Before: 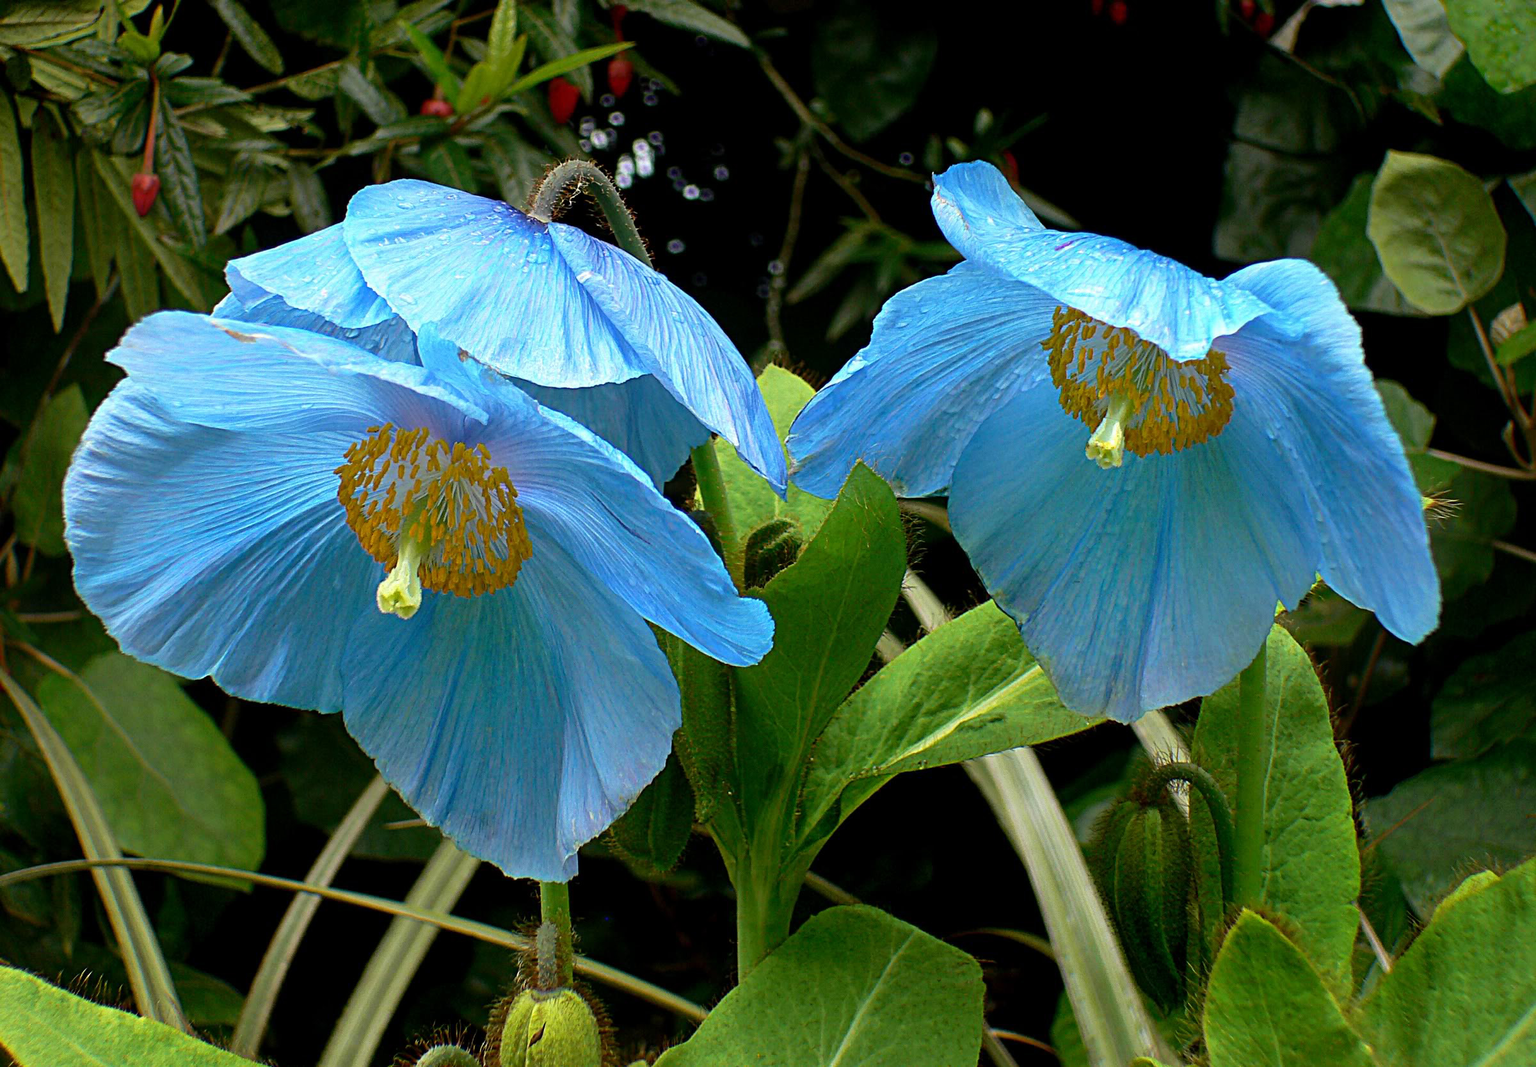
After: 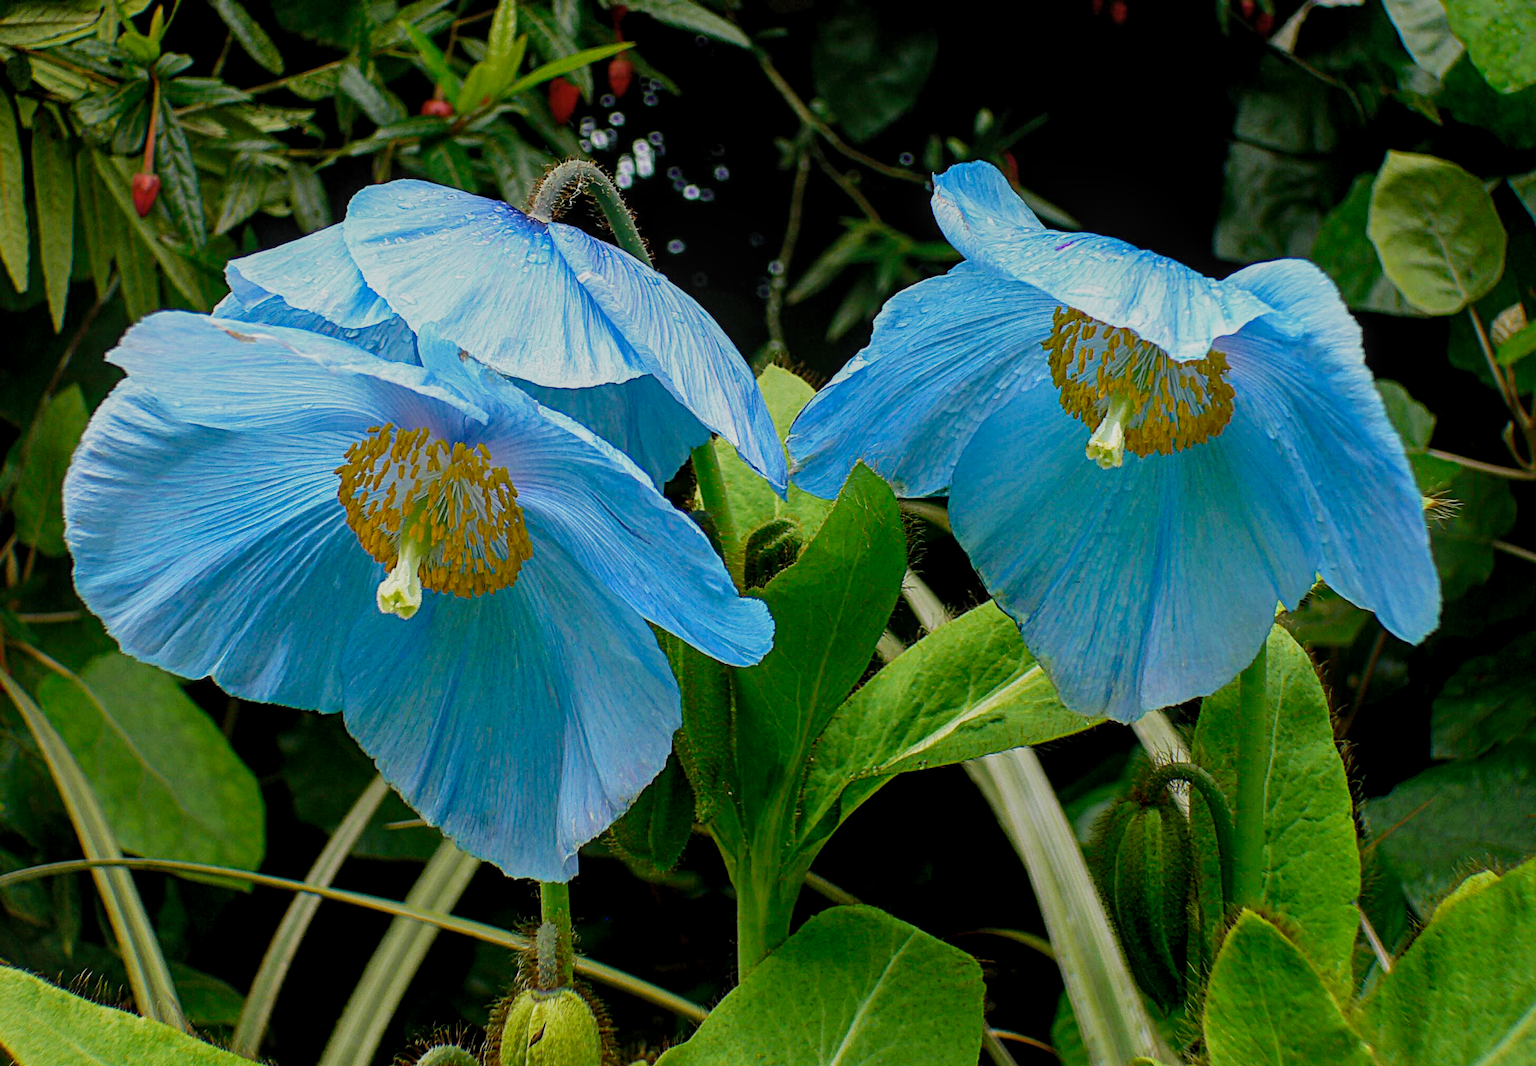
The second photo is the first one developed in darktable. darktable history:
filmic rgb: black relative exposure -11.31 EV, white relative exposure 3.21 EV, threshold 5.98 EV, hardness 6.83, preserve chrominance no, color science v5 (2021), contrast in shadows safe, contrast in highlights safe, enable highlight reconstruction true
color balance rgb: shadows lift › chroma 2.638%, shadows lift › hue 190.34°, linear chroma grading › global chroma 9.712%, perceptual saturation grading › global saturation 0.727%, contrast -10.282%
local contrast: on, module defaults
